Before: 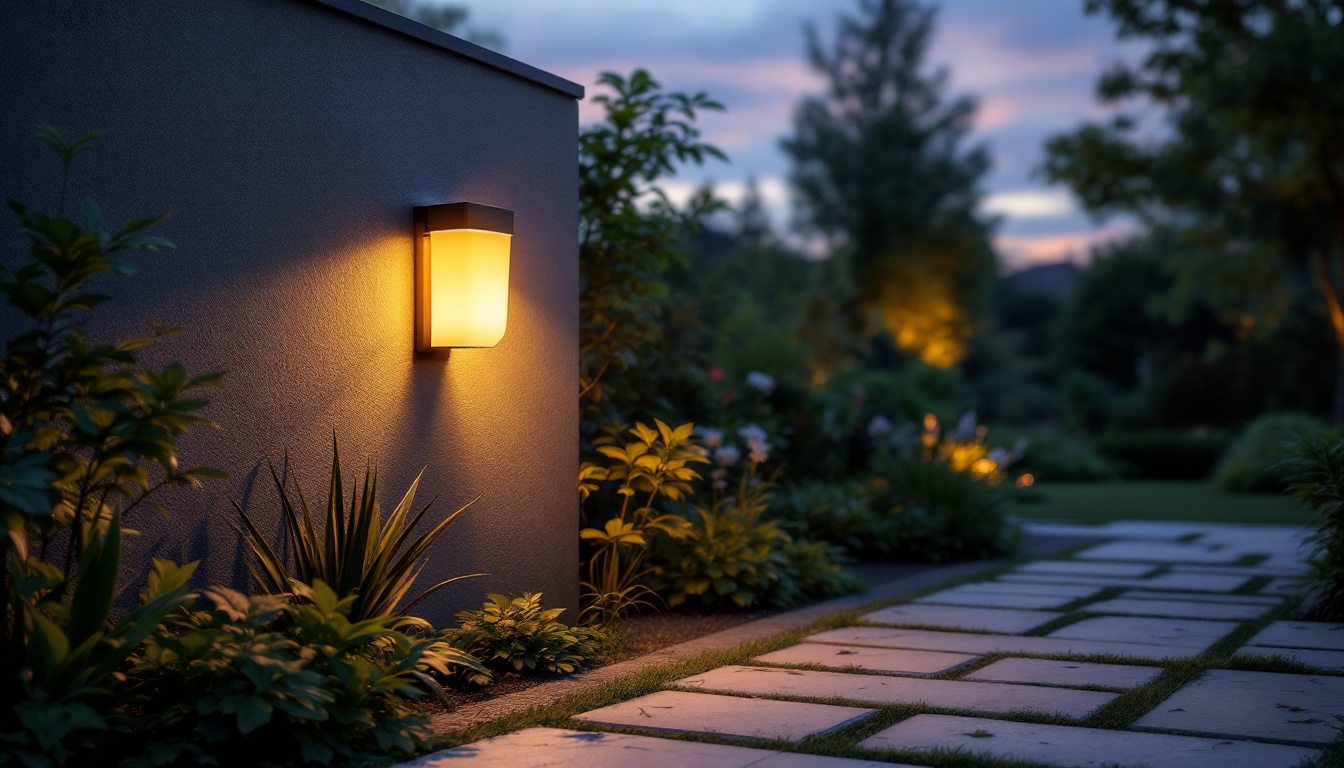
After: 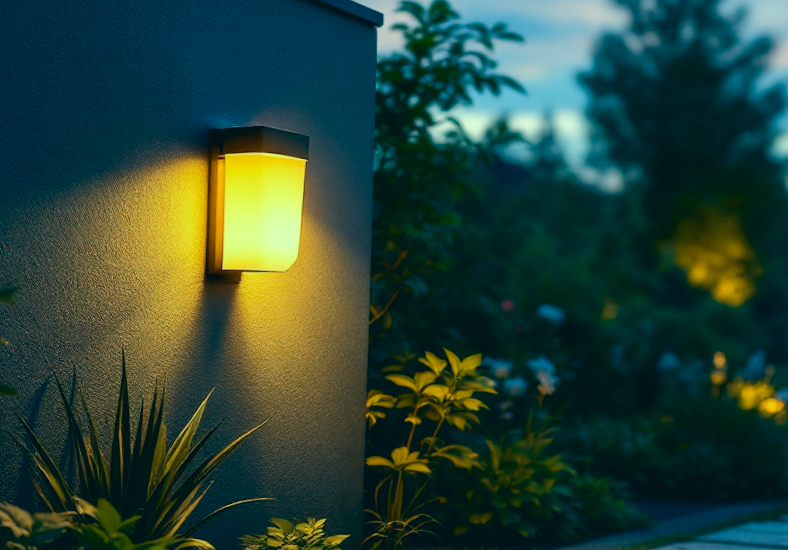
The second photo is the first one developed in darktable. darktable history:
rotate and perspective: rotation 1.72°, automatic cropping off
crop: left 16.202%, top 11.208%, right 26.045%, bottom 20.557%
tone curve: curves: ch0 [(0, 0.01) (0.037, 0.032) (0.131, 0.108) (0.275, 0.258) (0.483, 0.512) (0.61, 0.661) (0.696, 0.742) (0.792, 0.834) (0.911, 0.936) (0.997, 0.995)]; ch1 [(0, 0) (0.308, 0.29) (0.425, 0.411) (0.503, 0.502) (0.551, 0.563) (0.683, 0.706) (0.746, 0.77) (1, 1)]; ch2 [(0, 0) (0.246, 0.233) (0.36, 0.352) (0.415, 0.415) (0.485, 0.487) (0.502, 0.502) (0.525, 0.523) (0.545, 0.552) (0.587, 0.6) (0.636, 0.652) (0.711, 0.729) (0.845, 0.855) (0.998, 0.977)], color space Lab, independent channels, preserve colors none
color correction: highlights a* -20.08, highlights b* 9.8, shadows a* -20.4, shadows b* -10.76
